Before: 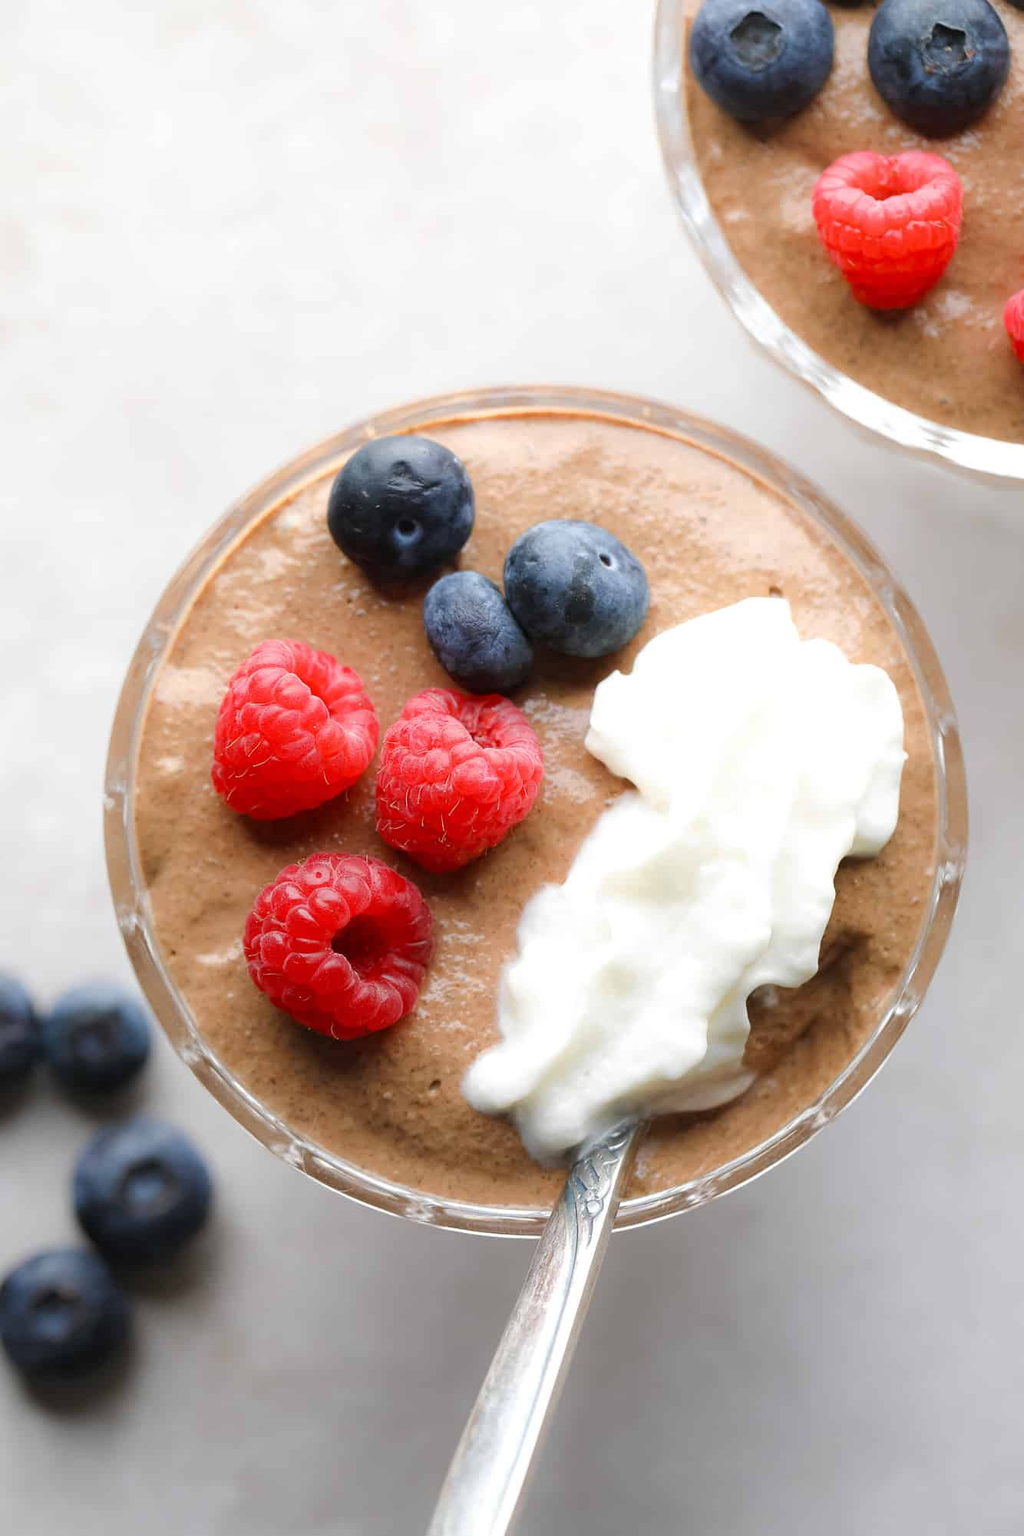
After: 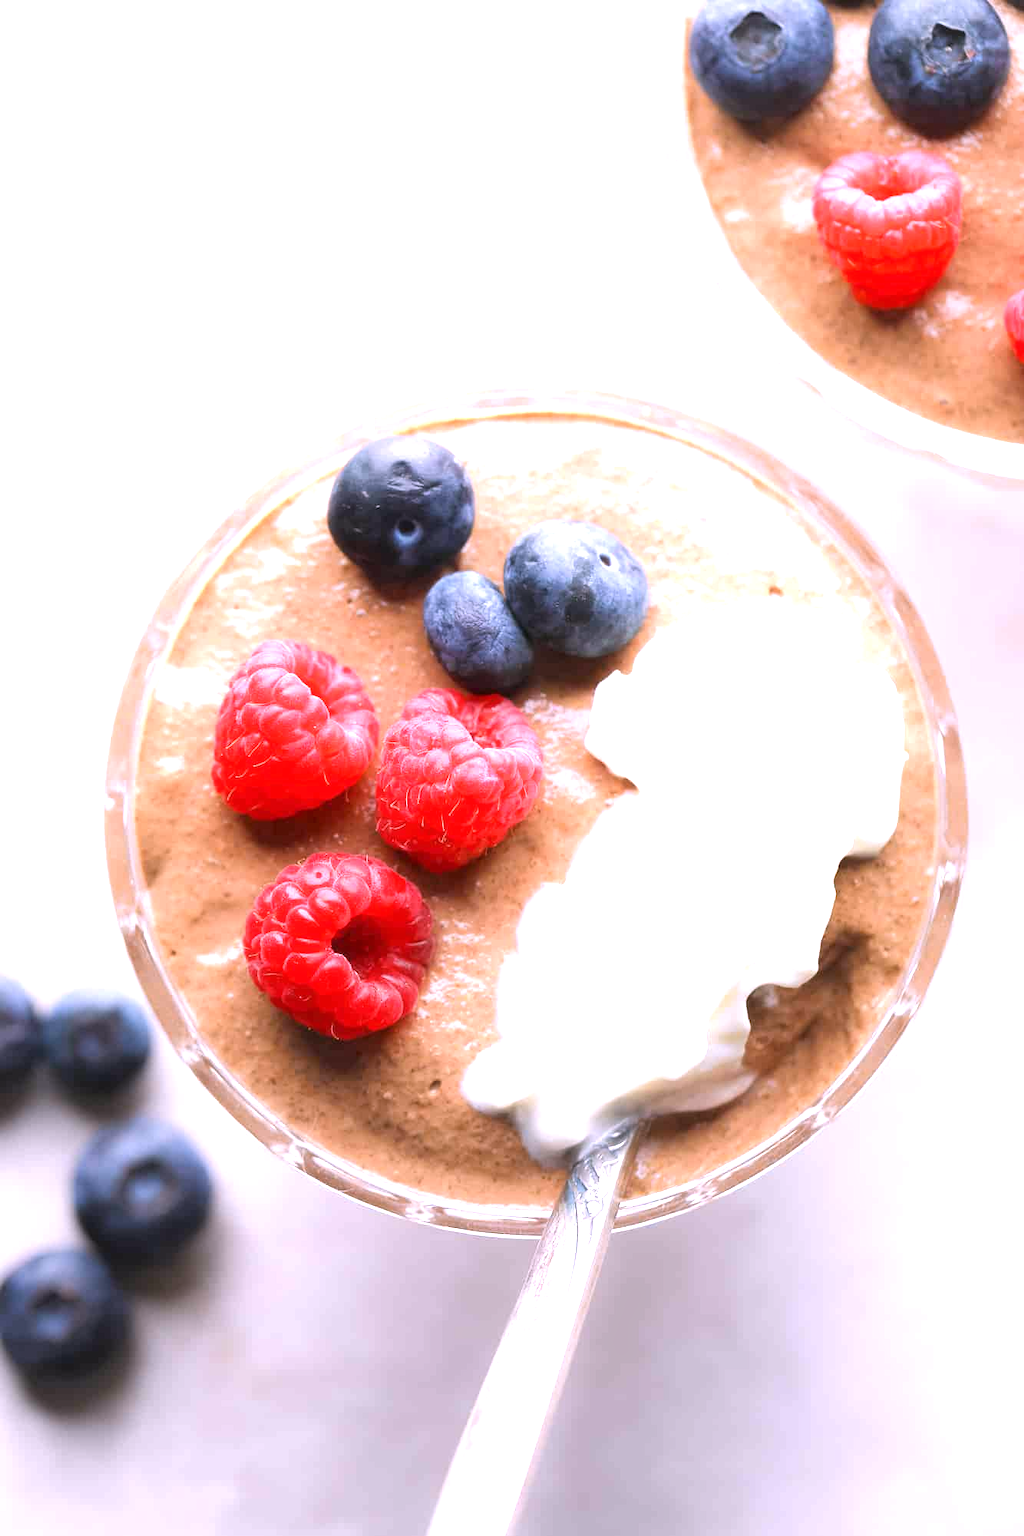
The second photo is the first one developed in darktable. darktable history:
rgb curve: mode RGB, independent channels
exposure: exposure 0.935 EV, compensate highlight preservation false
white balance: red 1.066, blue 1.119
haze removal: strength -0.05
